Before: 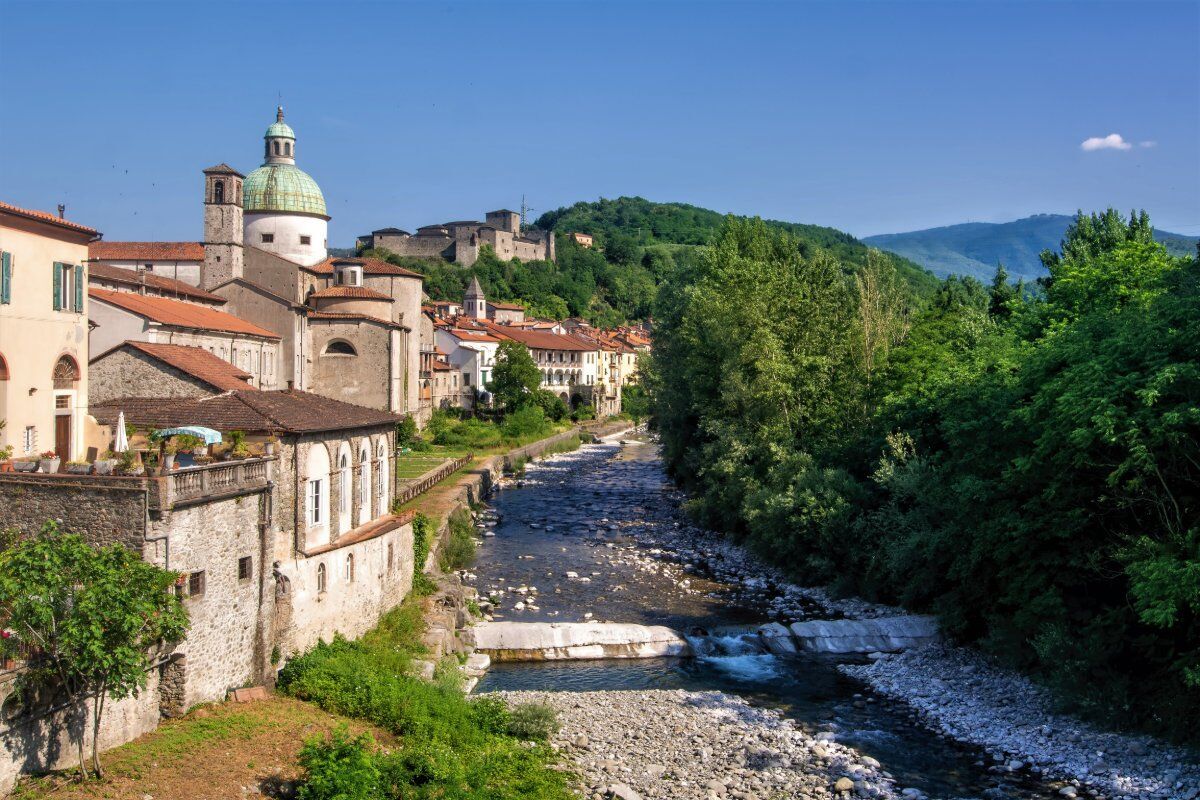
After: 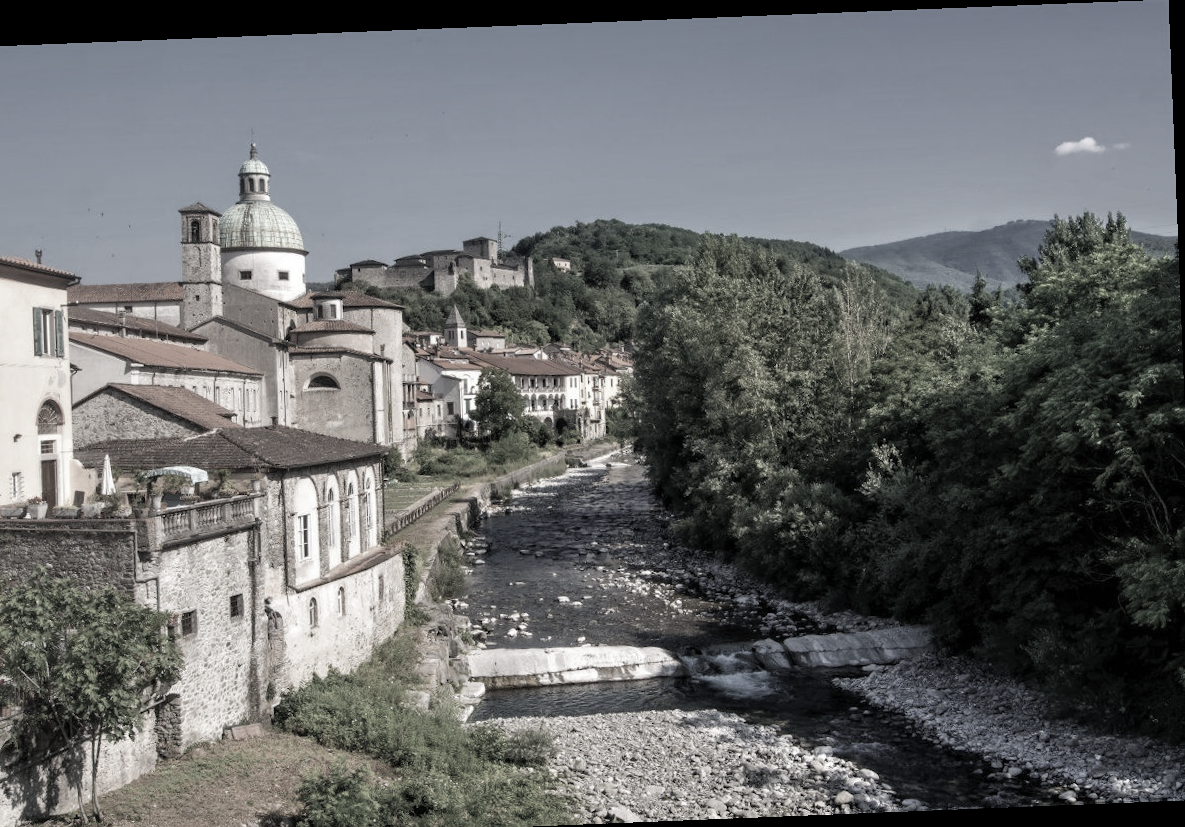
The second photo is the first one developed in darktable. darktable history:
rotate and perspective: rotation -2.29°, automatic cropping off
color correction: saturation 0.2
crop and rotate: left 2.536%, right 1.107%, bottom 2.246%
